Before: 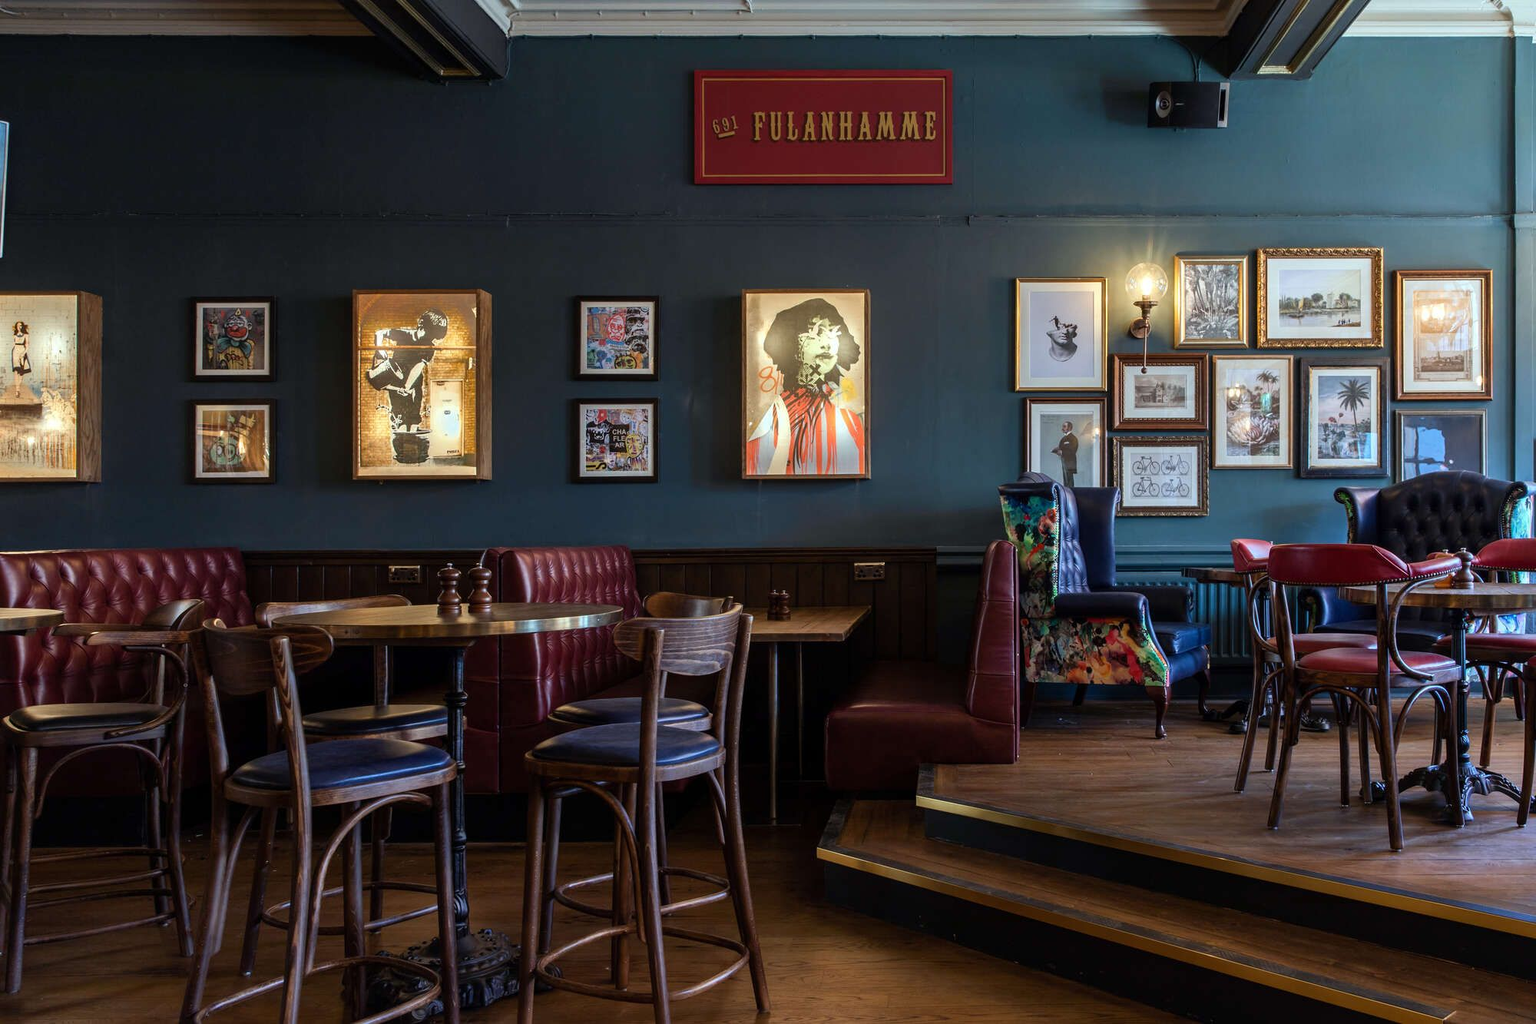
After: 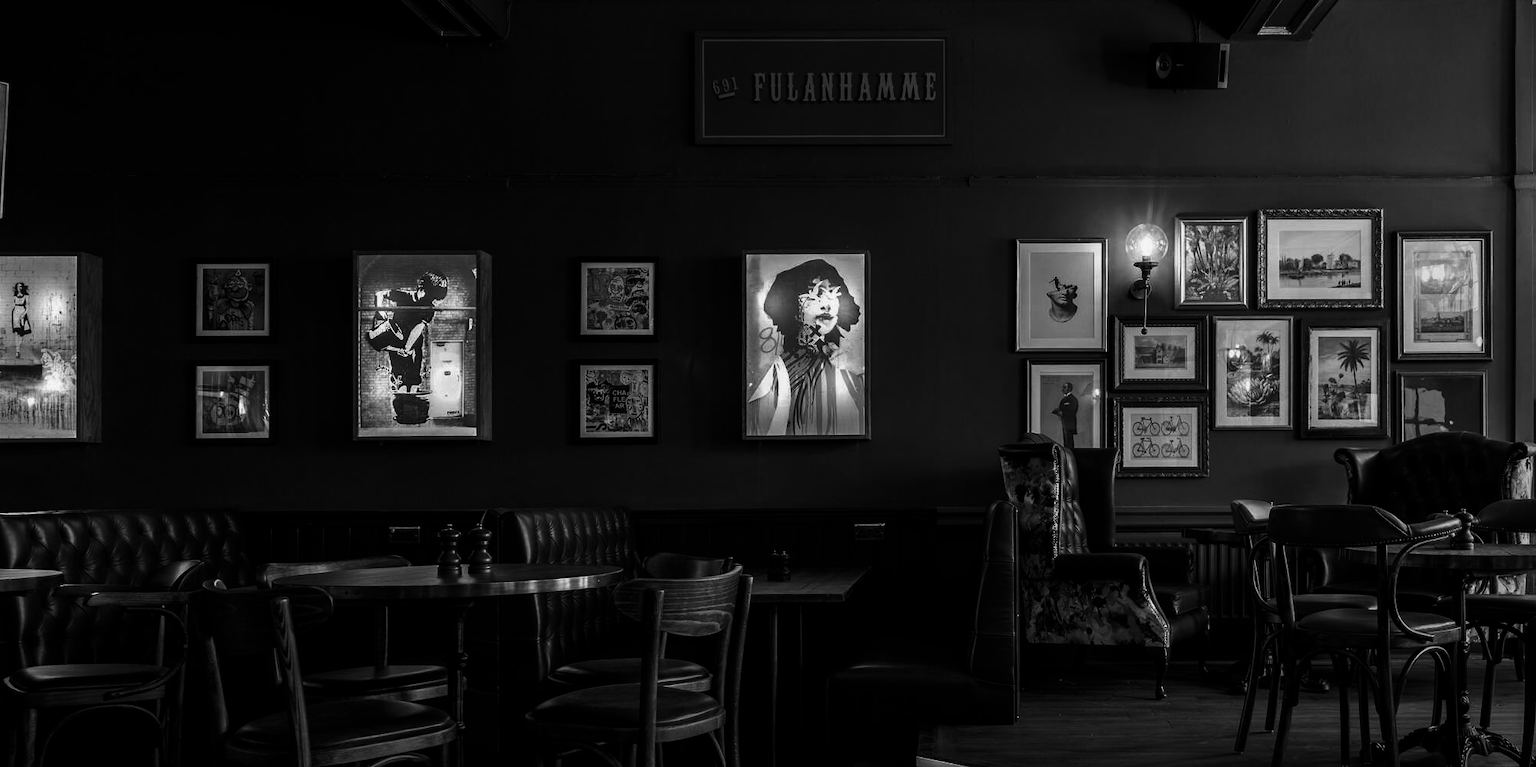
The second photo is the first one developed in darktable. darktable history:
contrast brightness saturation: contrast -0.03, brightness -0.59, saturation -1
vignetting: center (-0.15, 0.013)
crop: top 3.857%, bottom 21.132%
